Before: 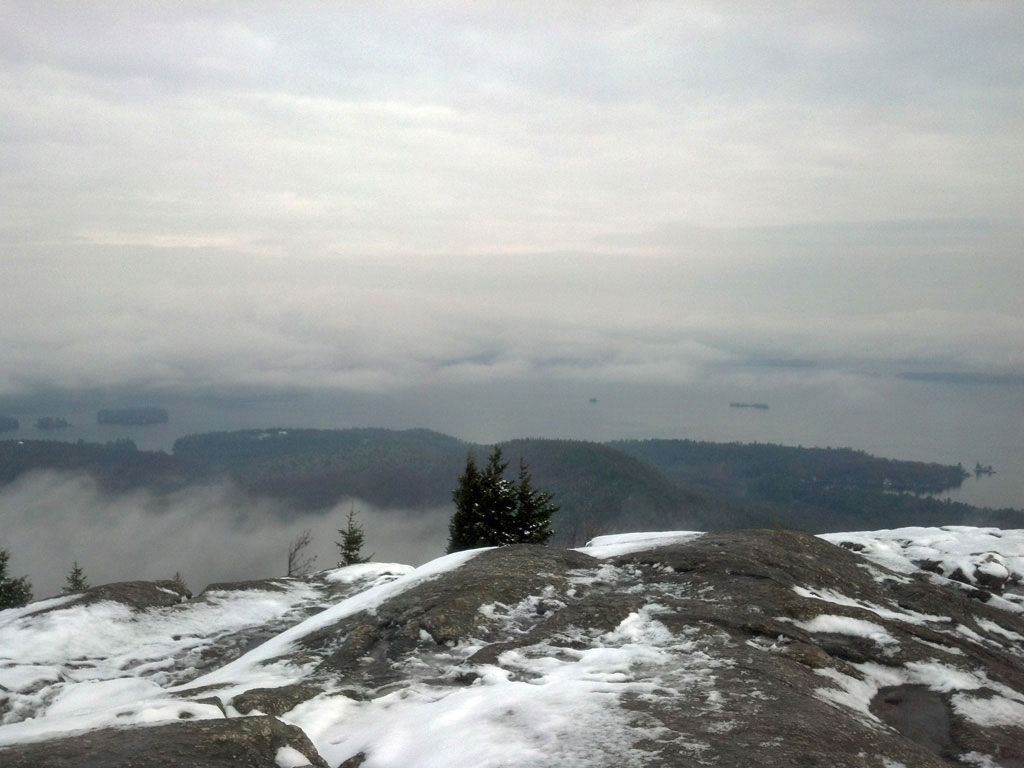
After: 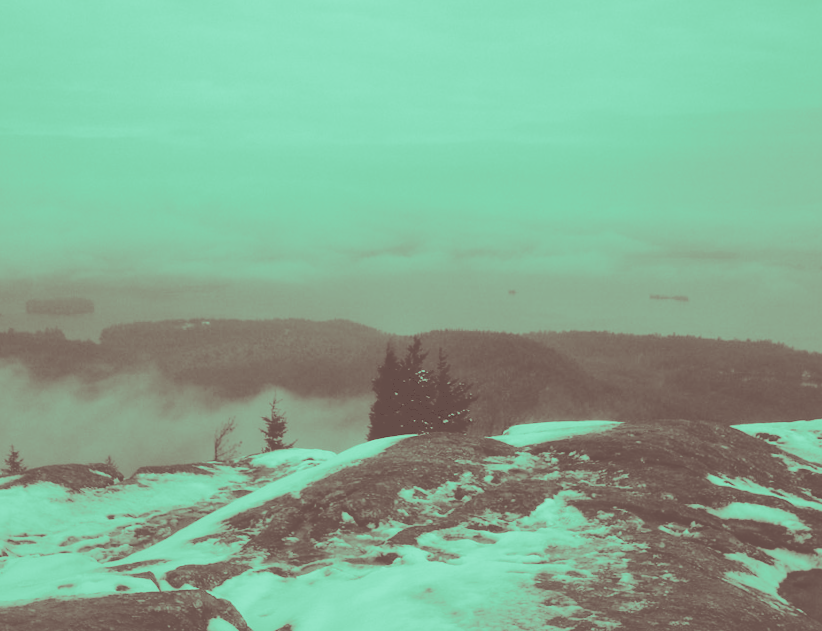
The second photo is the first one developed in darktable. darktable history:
rotate and perspective: rotation 0.074°, lens shift (vertical) 0.096, lens shift (horizontal) -0.041, crop left 0.043, crop right 0.952, crop top 0.024, crop bottom 0.979
split-toning: shadows › saturation 0.3, highlights › hue 180°, highlights › saturation 0.3, compress 0%
crop and rotate: left 4.842%, top 15.51%, right 10.668%
colorize: hue 147.6°, saturation 65%, lightness 21.64%
tone curve: curves: ch0 [(0, 0) (0.003, 0.084) (0.011, 0.084) (0.025, 0.084) (0.044, 0.084) (0.069, 0.085) (0.1, 0.09) (0.136, 0.1) (0.177, 0.119) (0.224, 0.144) (0.277, 0.205) (0.335, 0.298) (0.399, 0.417) (0.468, 0.525) (0.543, 0.631) (0.623, 0.72) (0.709, 0.8) (0.801, 0.867) (0.898, 0.934) (1, 1)], preserve colors none
white balance: emerald 1
